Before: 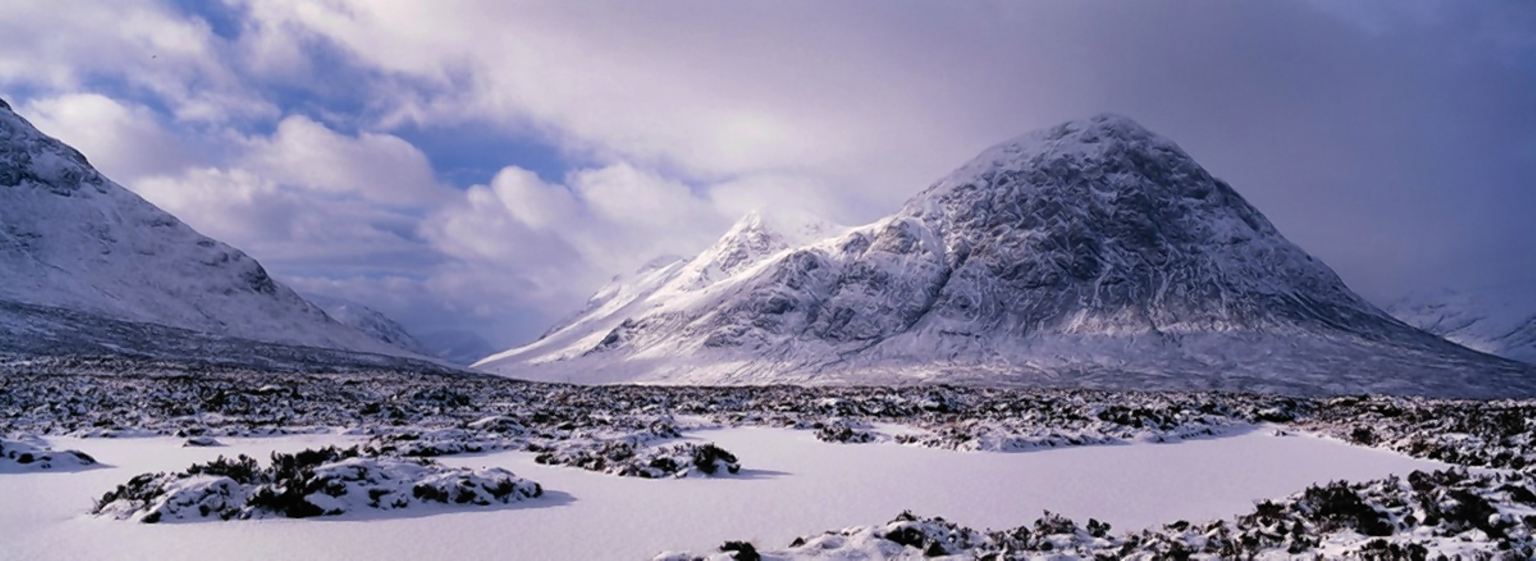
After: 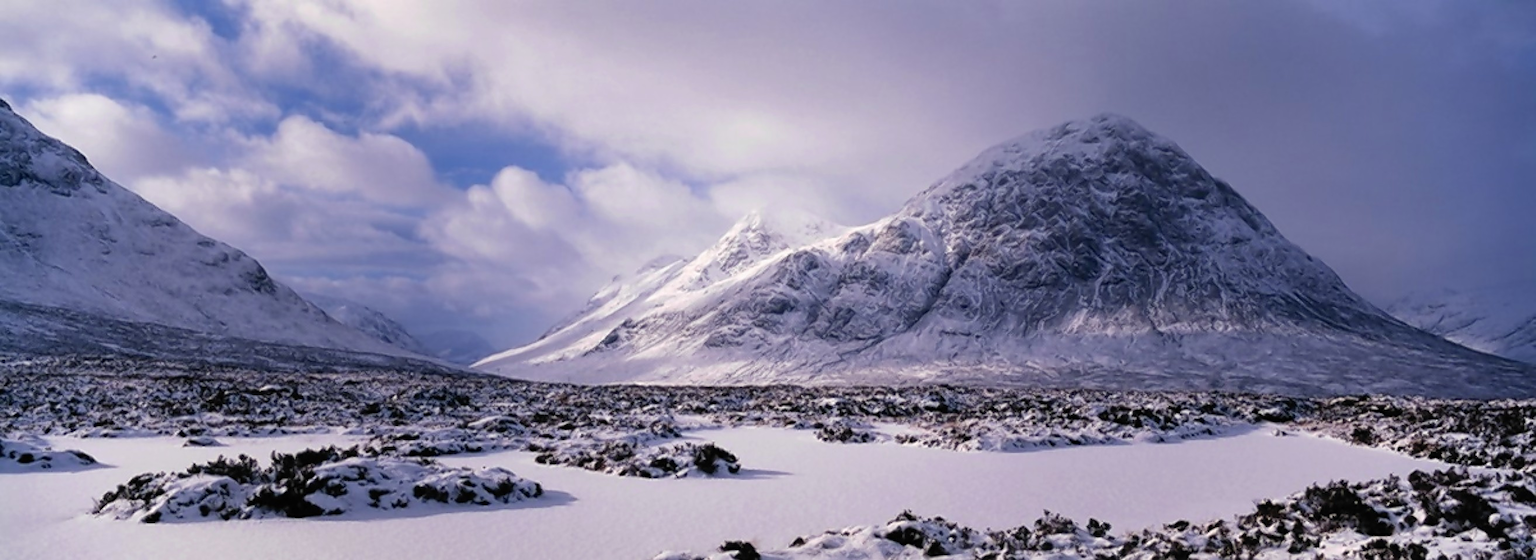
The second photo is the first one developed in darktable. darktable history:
sharpen: radius 1.024, threshold 0.985
